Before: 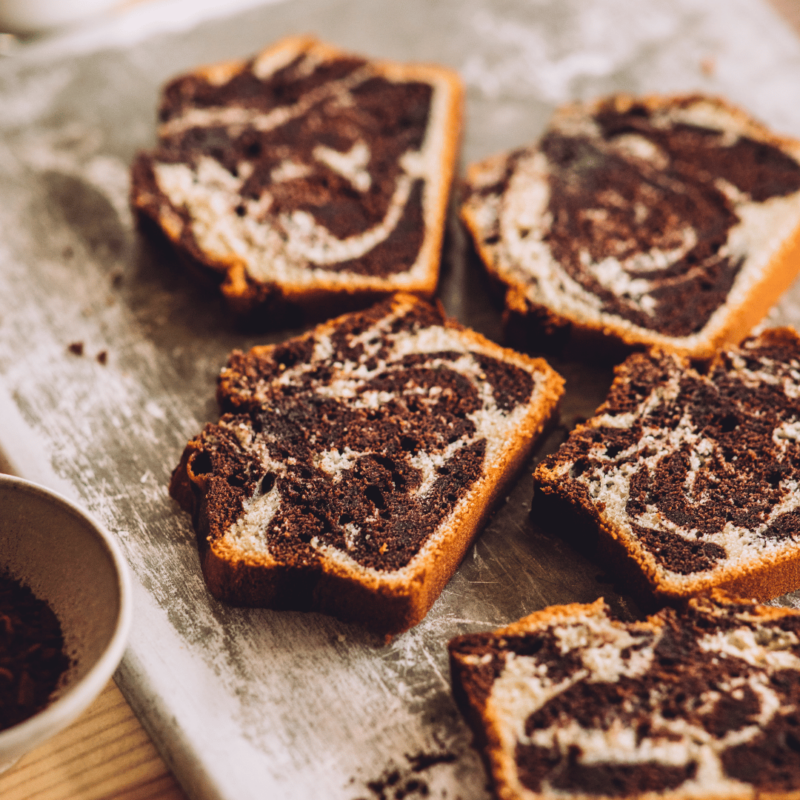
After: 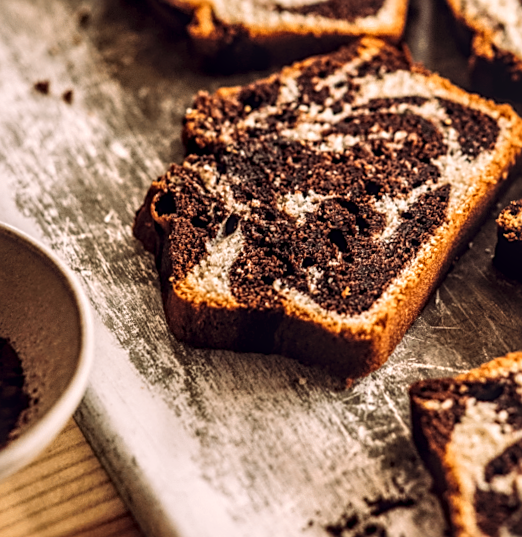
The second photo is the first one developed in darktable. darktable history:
crop and rotate: angle -0.965°, left 3.707%, top 31.724%, right 29.908%
local contrast: detail 160%
sharpen: radius 1.947
color correction: highlights a* 3.53, highlights b* 5.13
